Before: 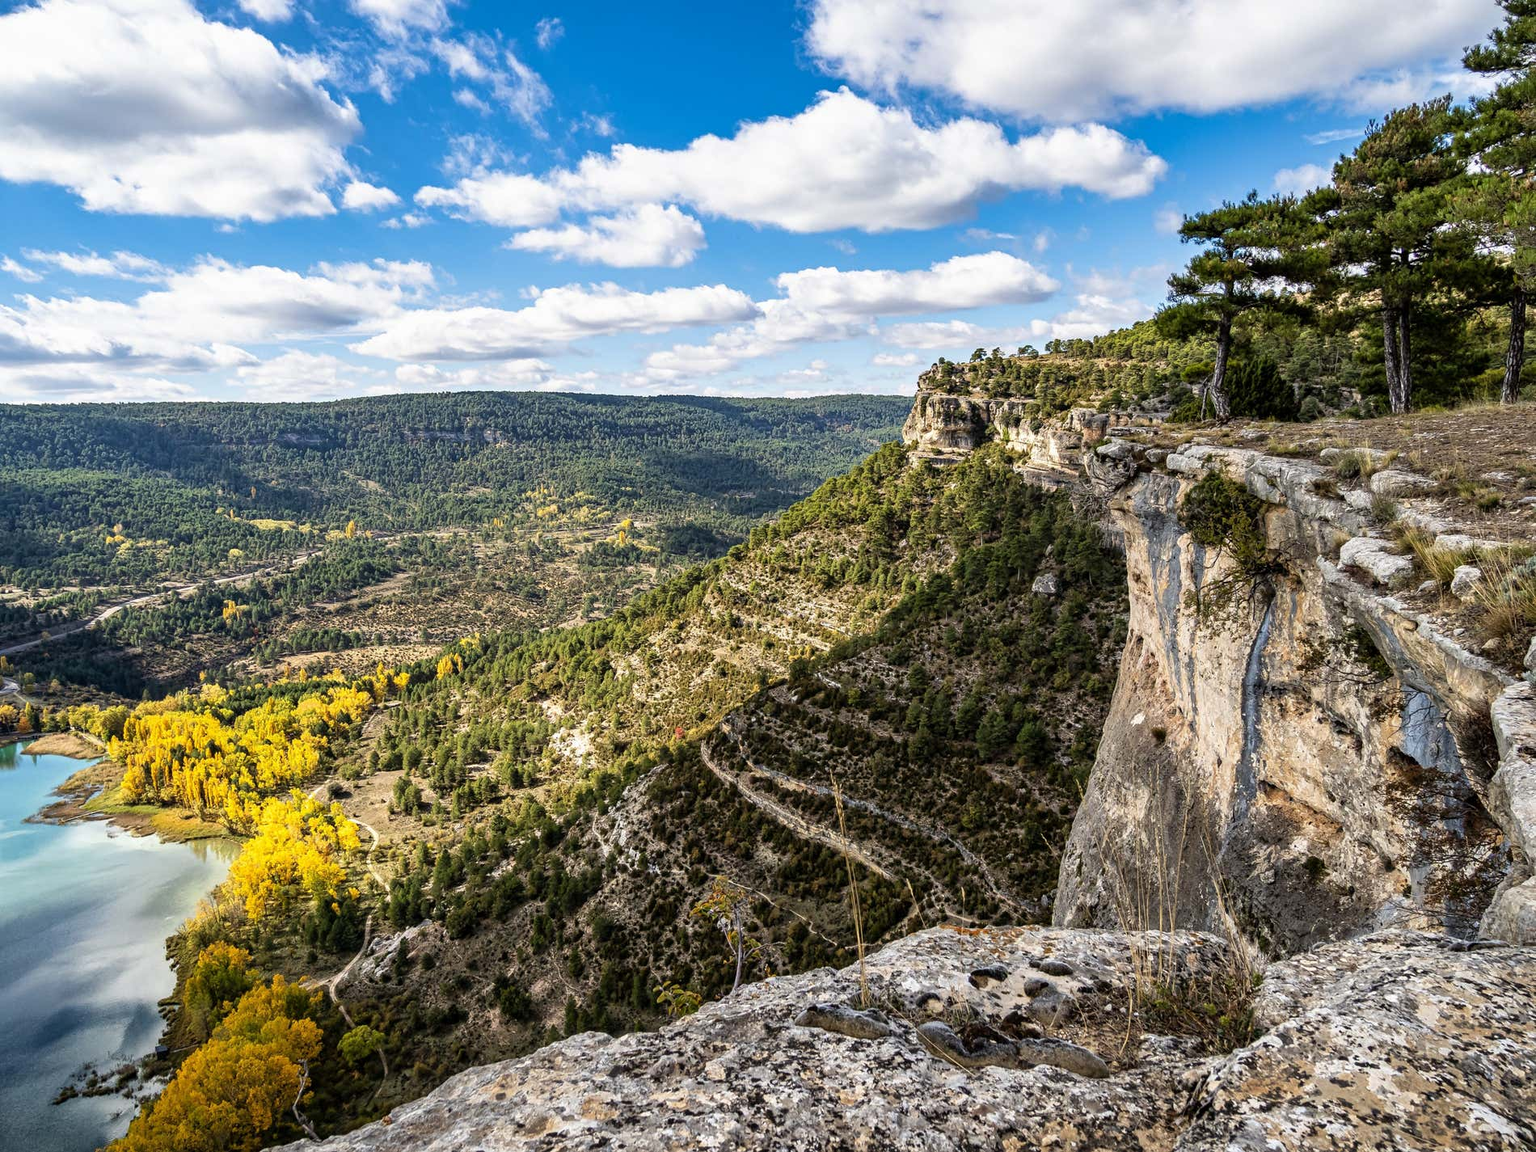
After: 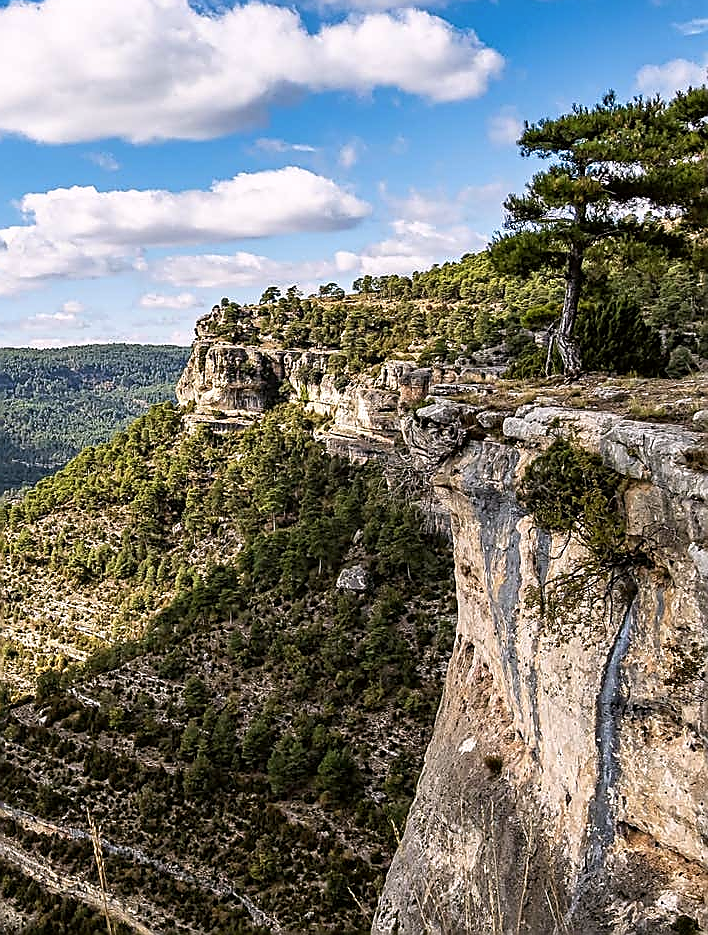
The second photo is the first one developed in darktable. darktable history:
sharpen: radius 1.375, amount 1.259, threshold 0.695
crop and rotate: left 49.531%, top 10.11%, right 13.185%, bottom 24.241%
color correction: highlights a* 3.06, highlights b* -1.63, shadows a* -0.053, shadows b* 2.18, saturation 0.985
